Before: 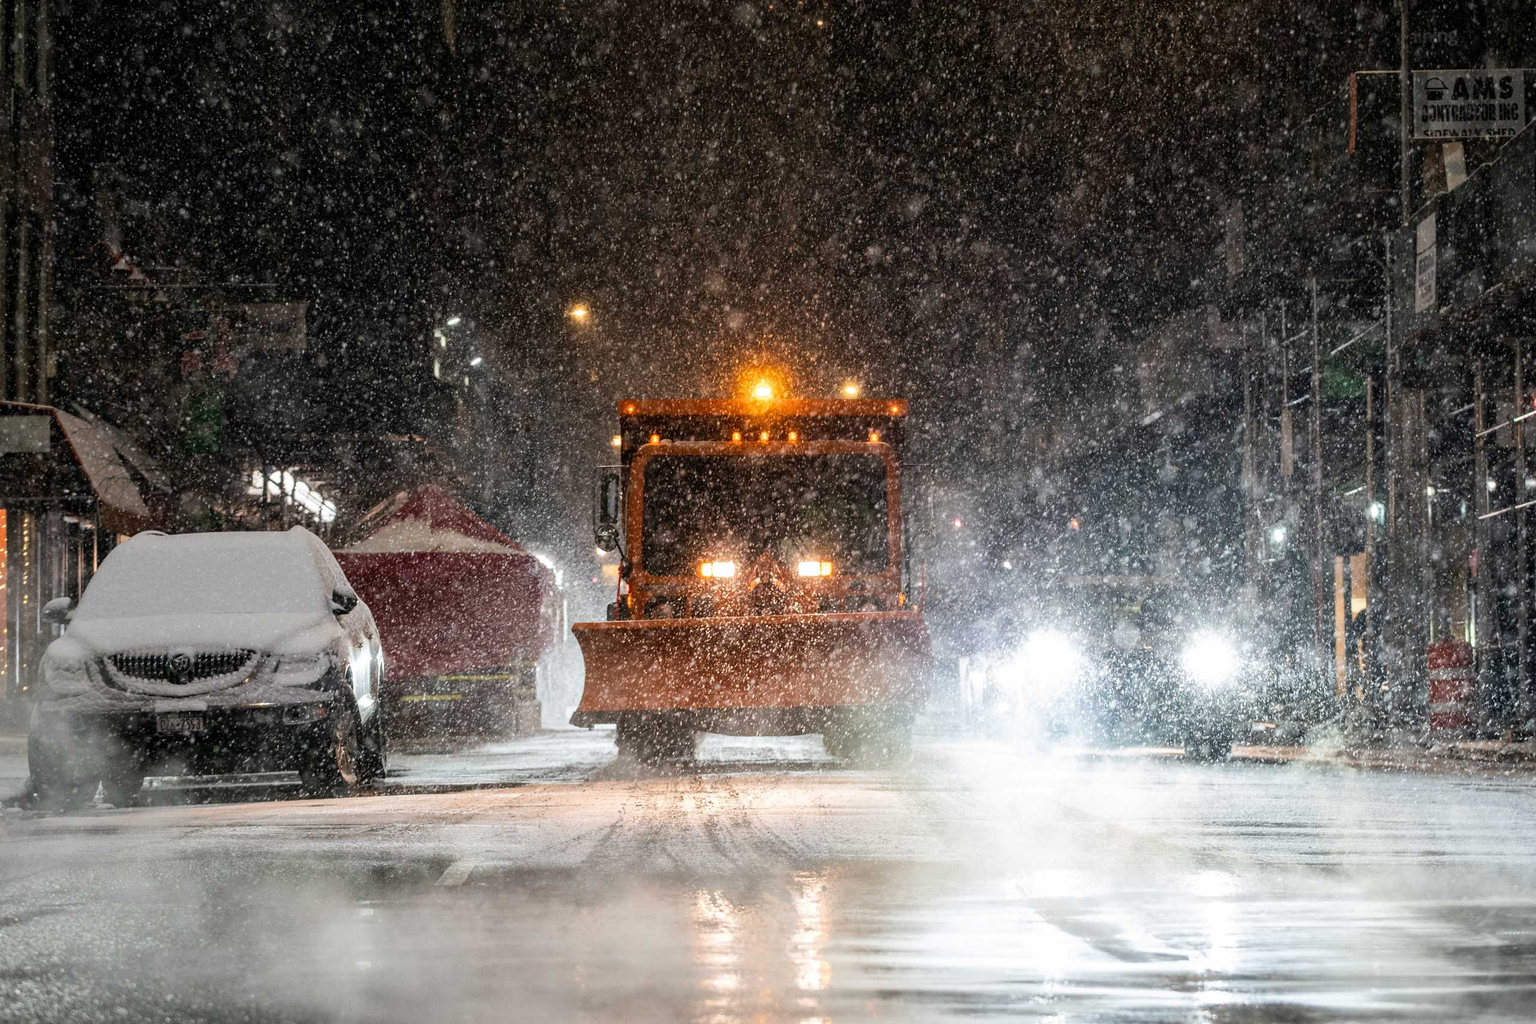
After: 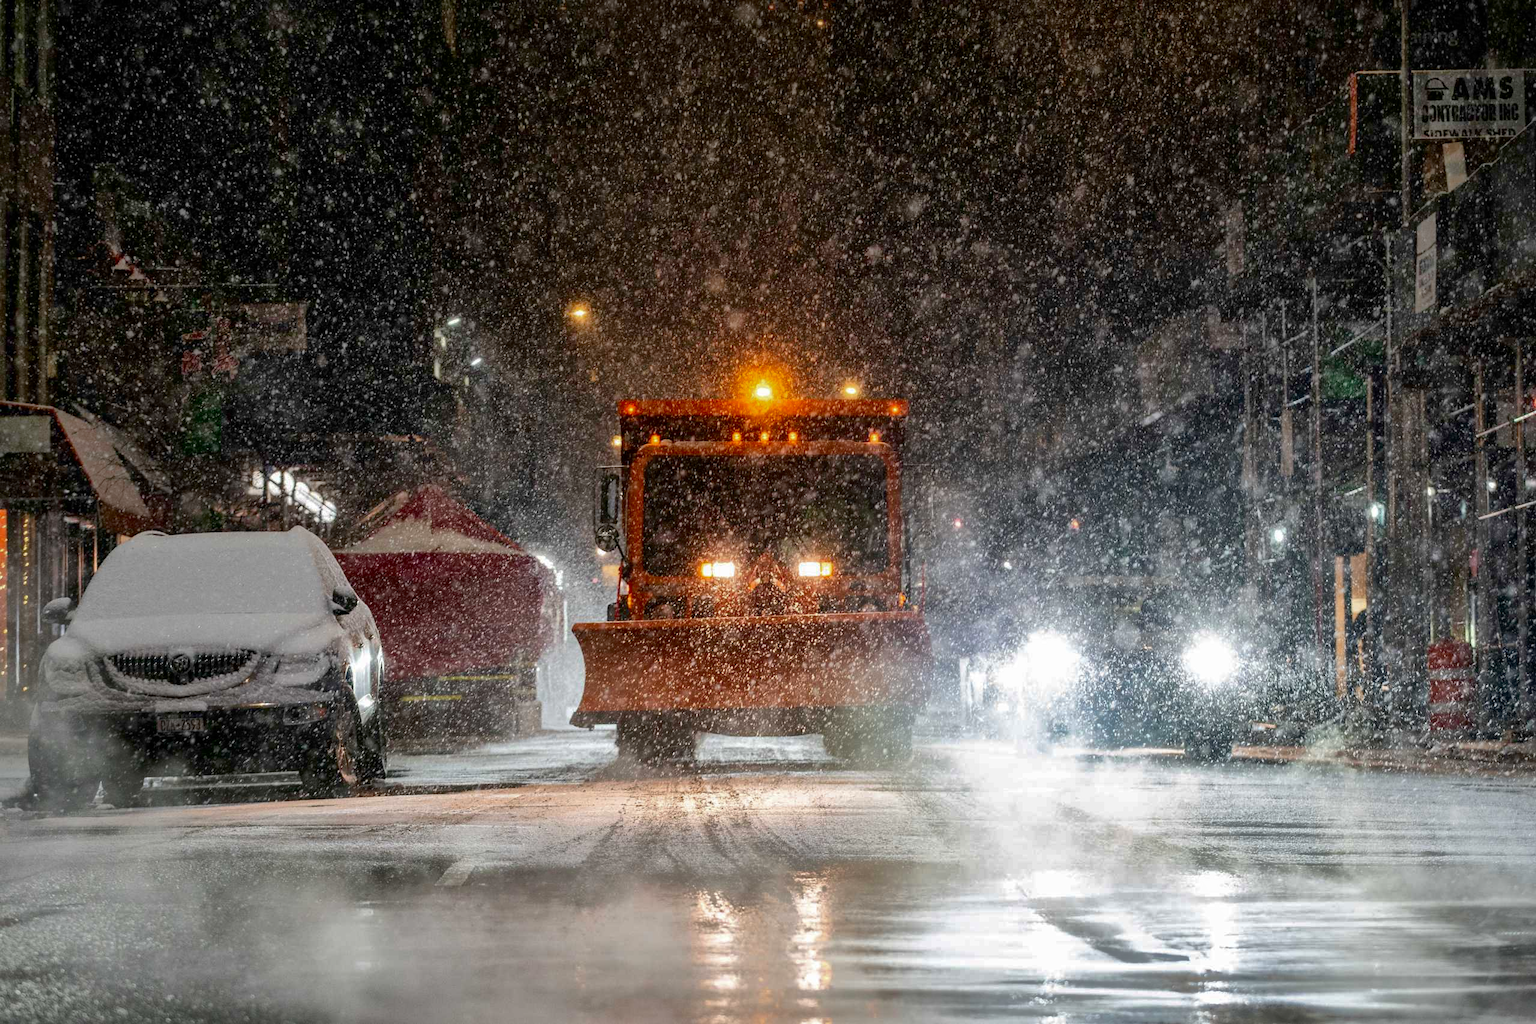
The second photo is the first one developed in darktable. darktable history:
contrast brightness saturation: contrast 0.065, brightness -0.143, saturation 0.107
shadows and highlights: highlights -60.1, highlights color adjustment 45.4%
